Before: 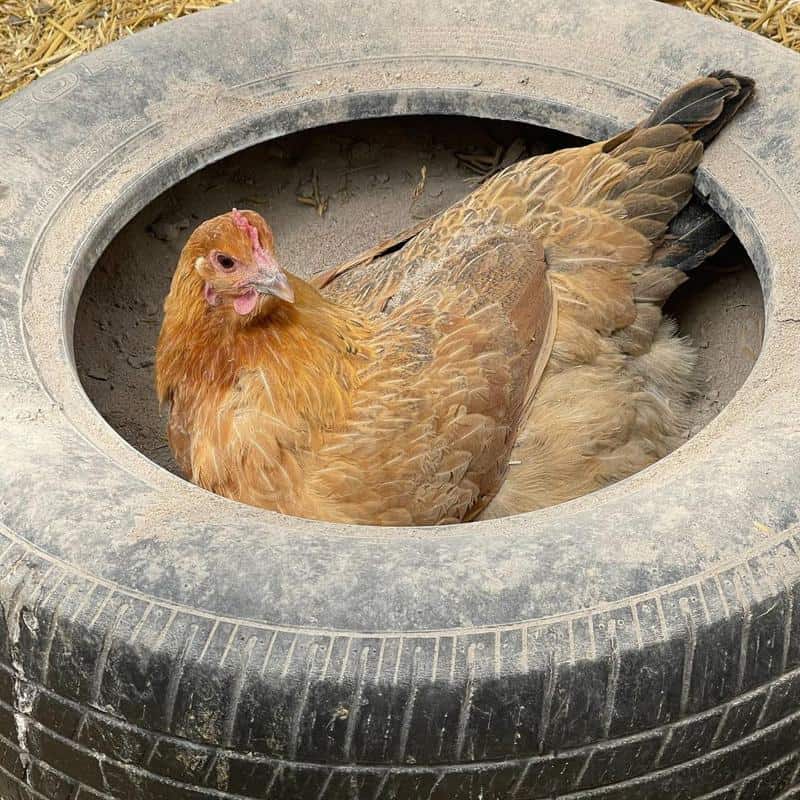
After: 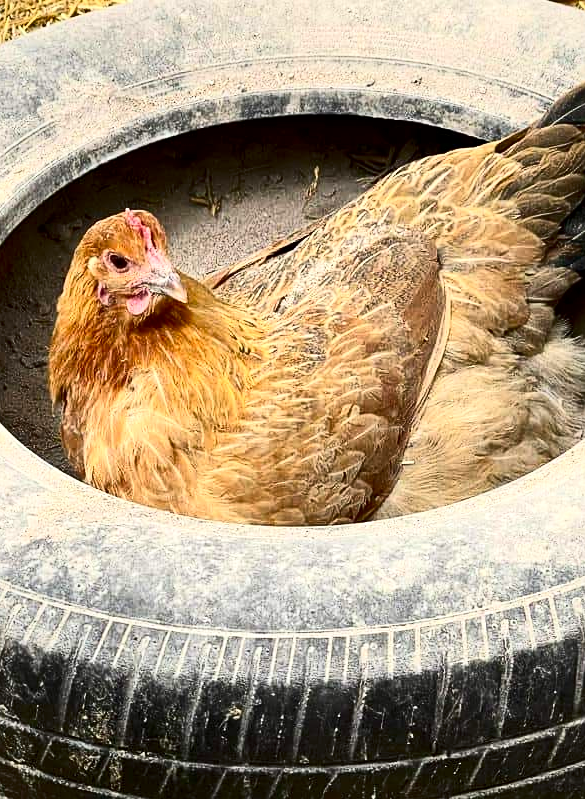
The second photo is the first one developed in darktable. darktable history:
crop: left 13.443%, right 13.31%
contrast brightness saturation: contrast 0.4, brightness 0.05, saturation 0.25
sharpen: amount 0.2
local contrast: mode bilateral grid, contrast 20, coarseness 50, detail 144%, midtone range 0.2
white balance: emerald 1
